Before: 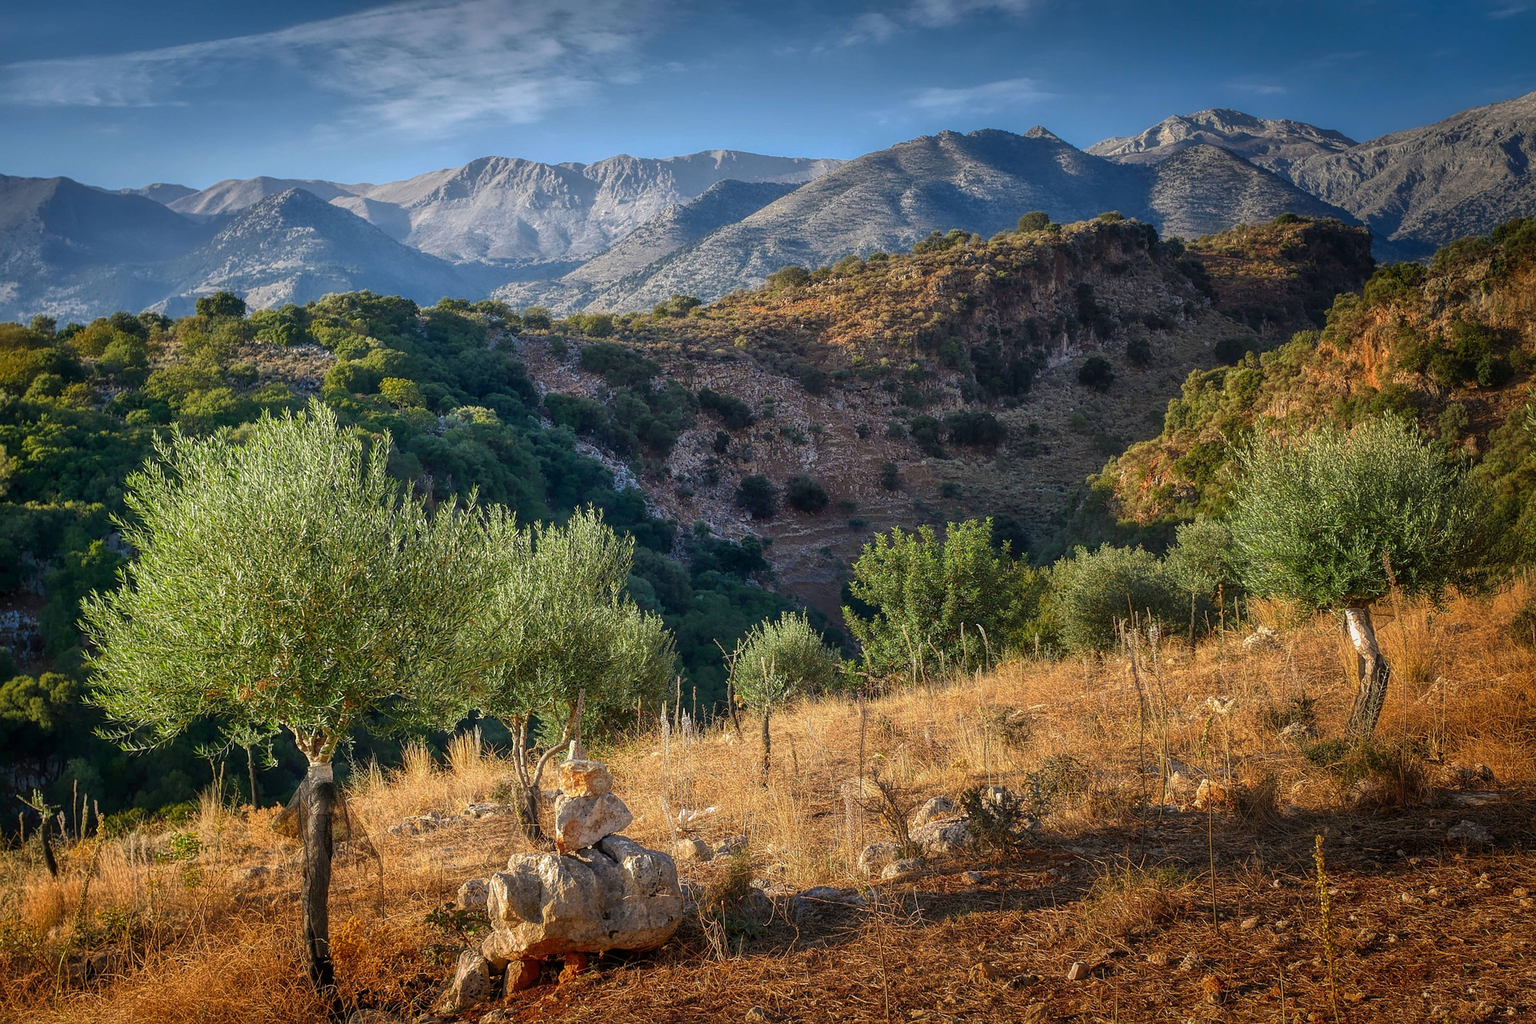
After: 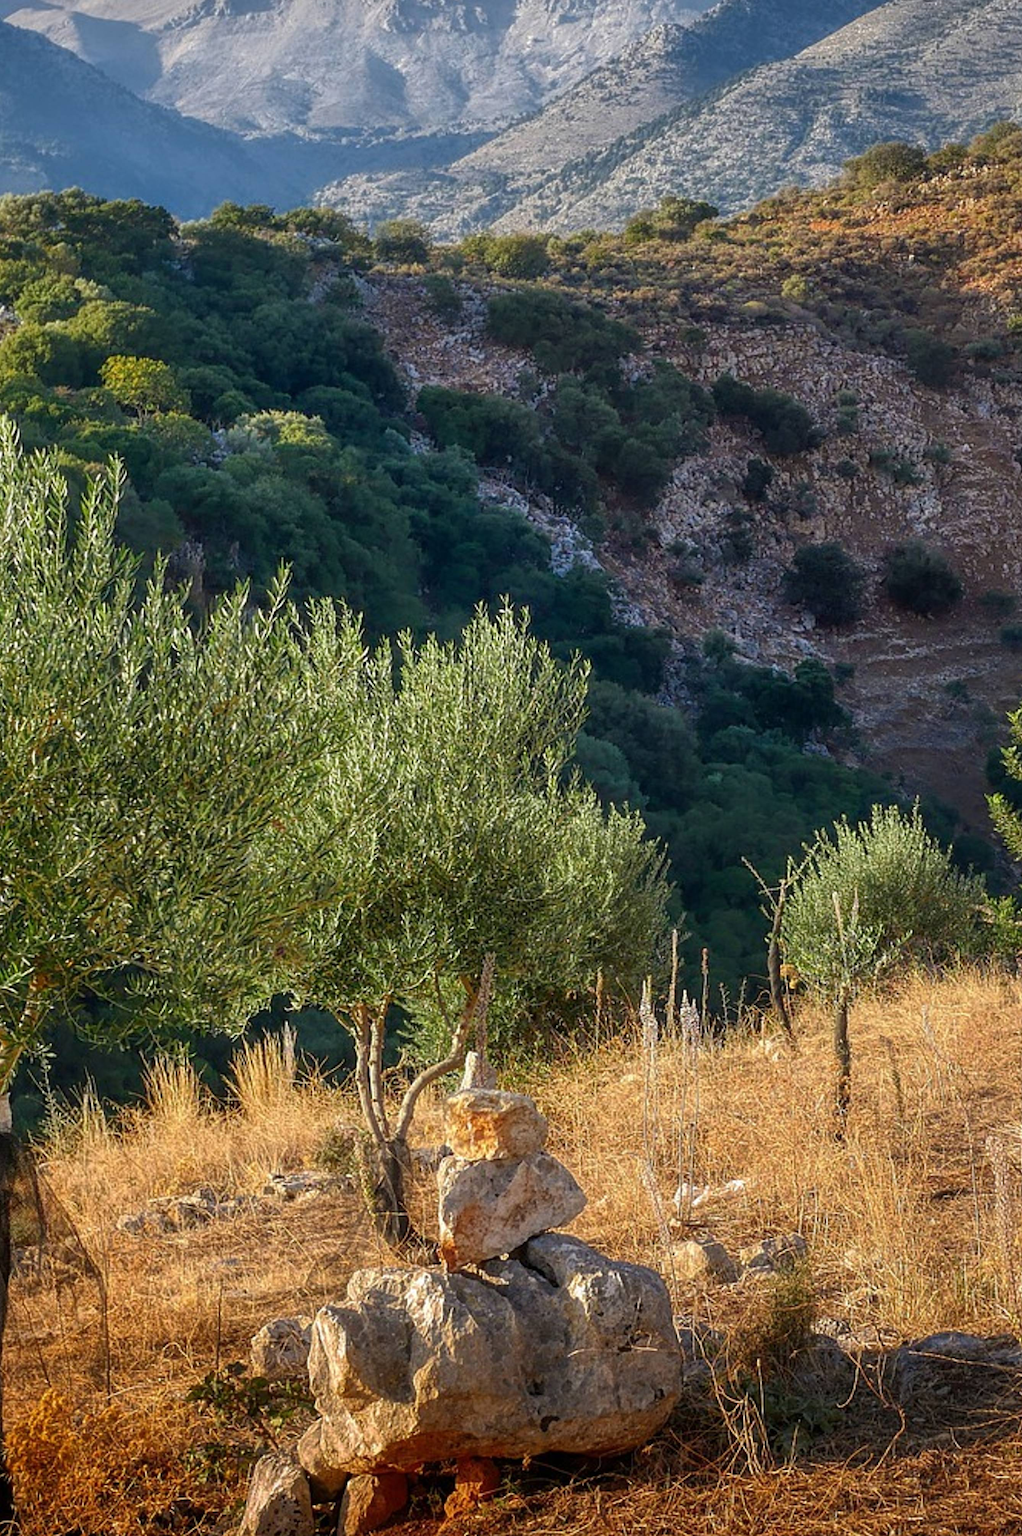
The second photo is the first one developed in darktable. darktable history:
crop and rotate: left 21.301%, top 18.764%, right 43.981%, bottom 2.997%
